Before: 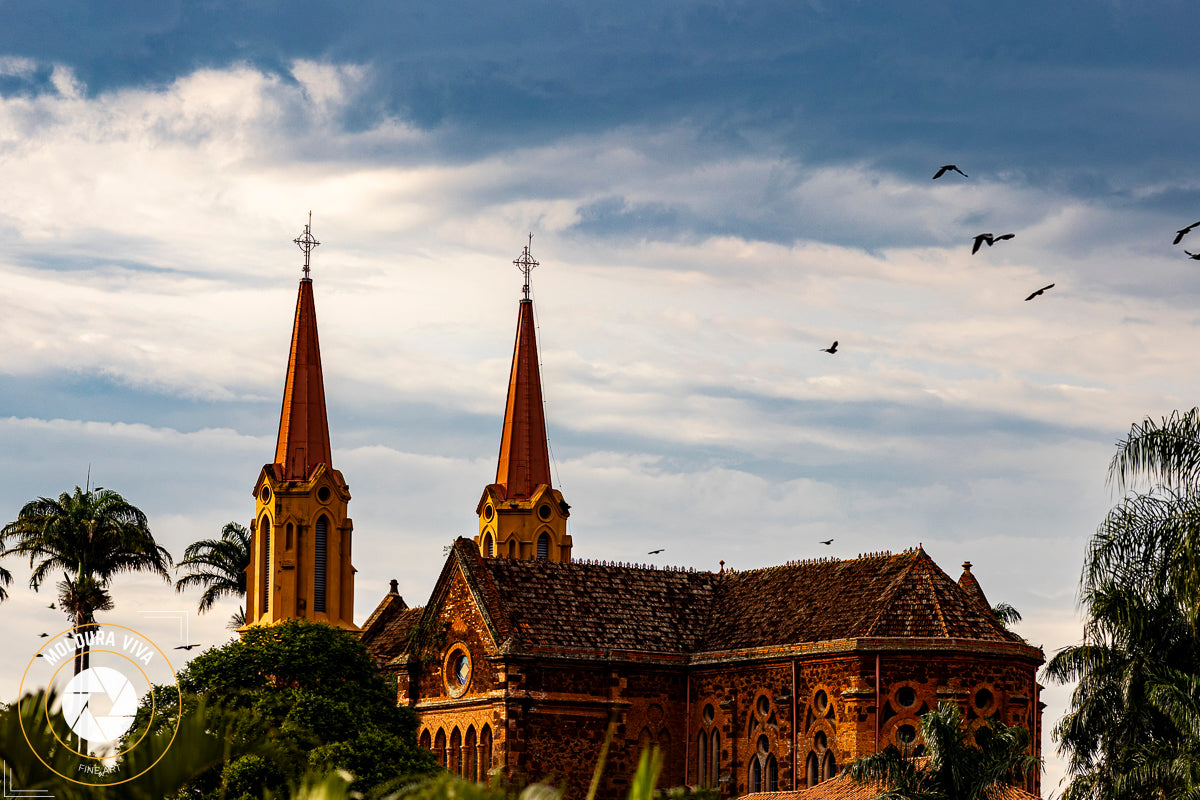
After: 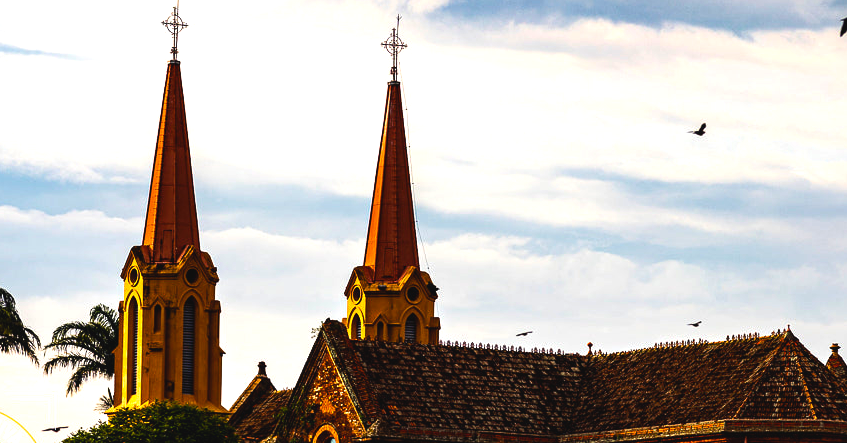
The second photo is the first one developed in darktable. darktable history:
tone equalizer: -8 EV -0.777 EV, -7 EV -0.721 EV, -6 EV -0.594 EV, -5 EV -0.378 EV, -3 EV 0.377 EV, -2 EV 0.6 EV, -1 EV 0.687 EV, +0 EV 0.762 EV, edges refinement/feathering 500, mask exposure compensation -1.57 EV, preserve details guided filter
crop: left 11.064%, top 27.312%, right 18.273%, bottom 17.266%
color balance rgb: global offset › luminance 0.471%, perceptual saturation grading › global saturation 10.322%, global vibrance 23.621%
